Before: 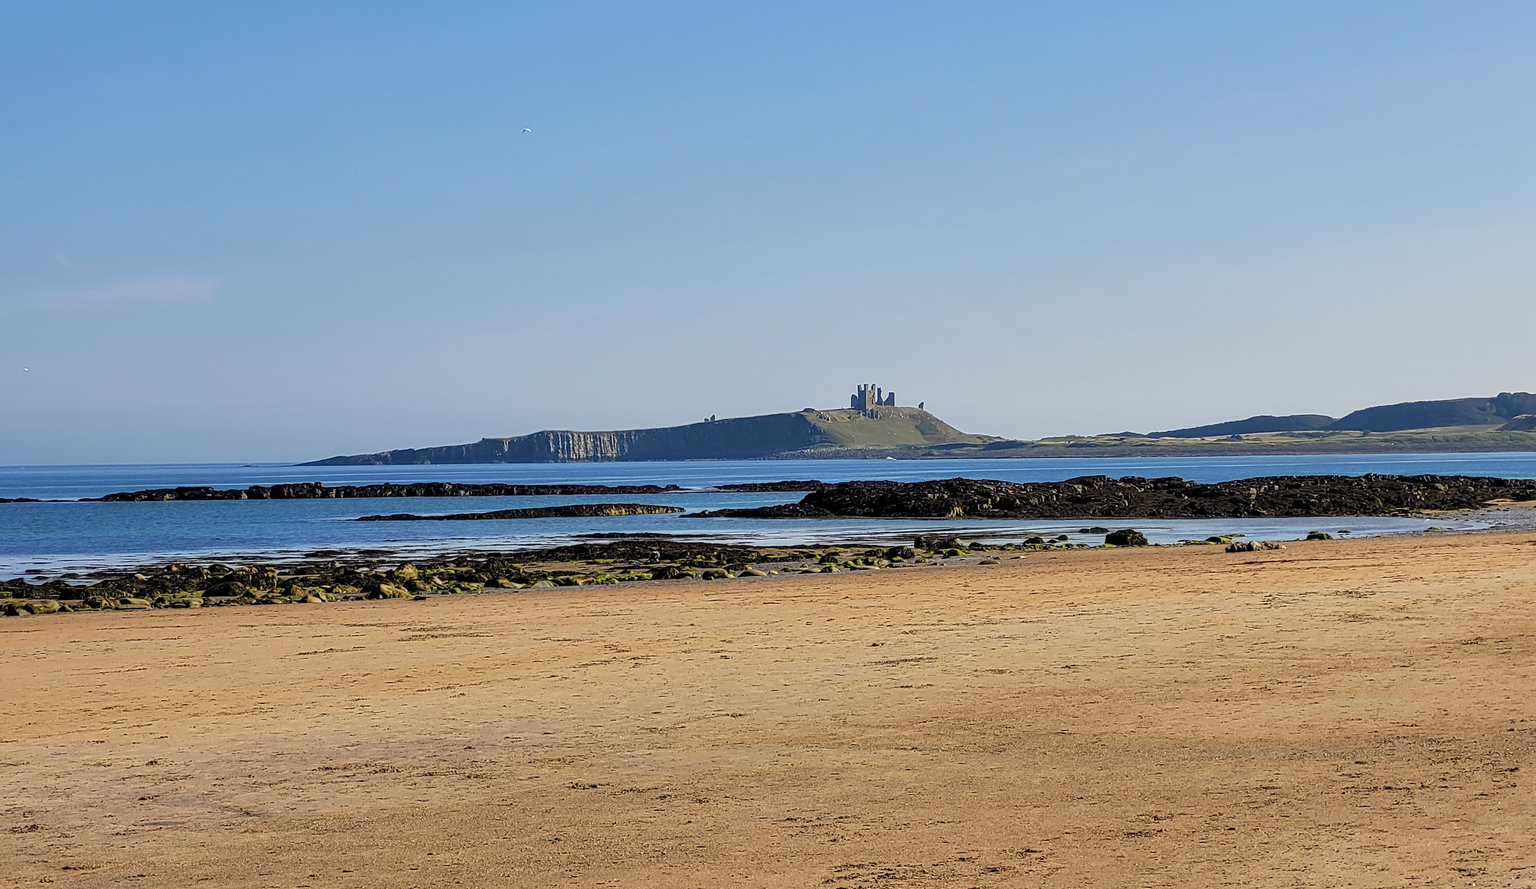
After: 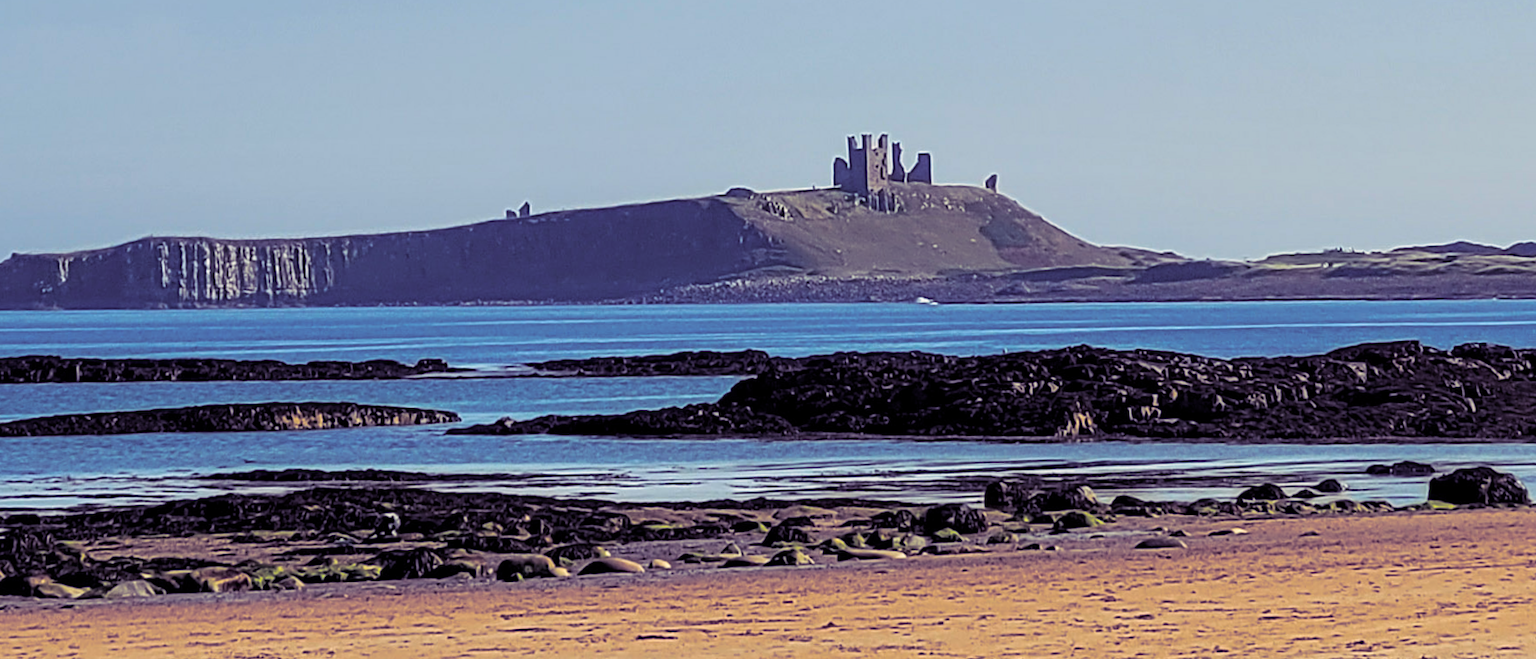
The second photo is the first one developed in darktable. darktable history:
exposure: compensate highlight preservation false
crop: left 31.751%, top 32.172%, right 27.8%, bottom 35.83%
rotate and perspective: rotation 0.128°, lens shift (vertical) -0.181, lens shift (horizontal) -0.044, shear 0.001, automatic cropping off
split-toning: shadows › hue 255.6°, shadows › saturation 0.66, highlights › hue 43.2°, highlights › saturation 0.68, balance -50.1
